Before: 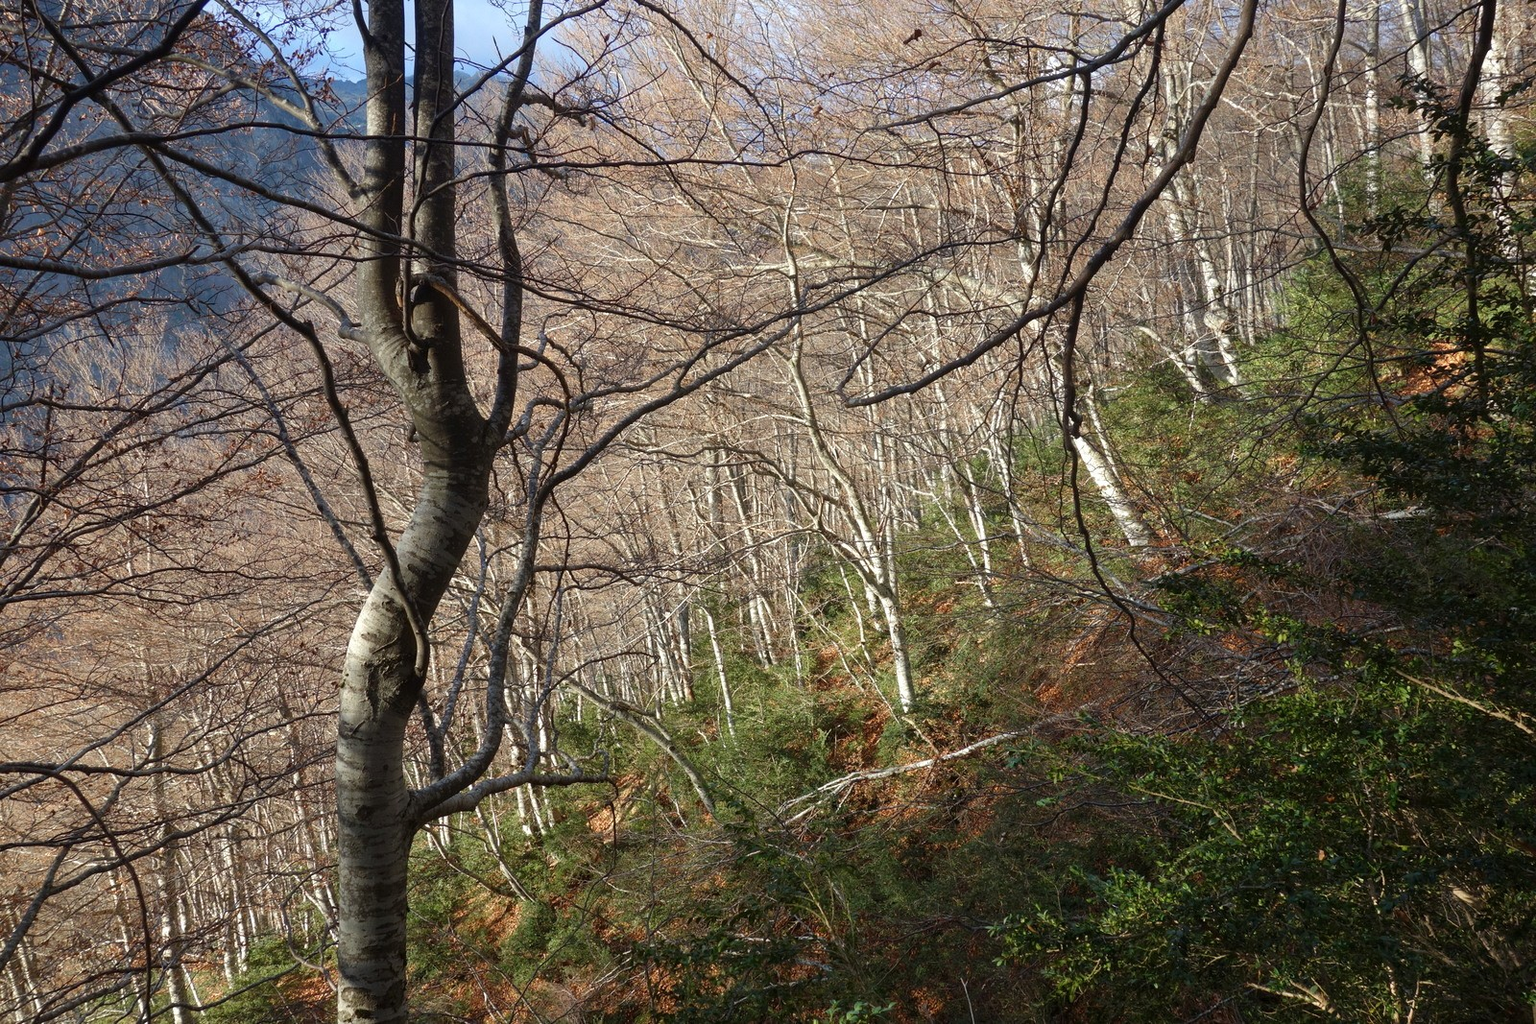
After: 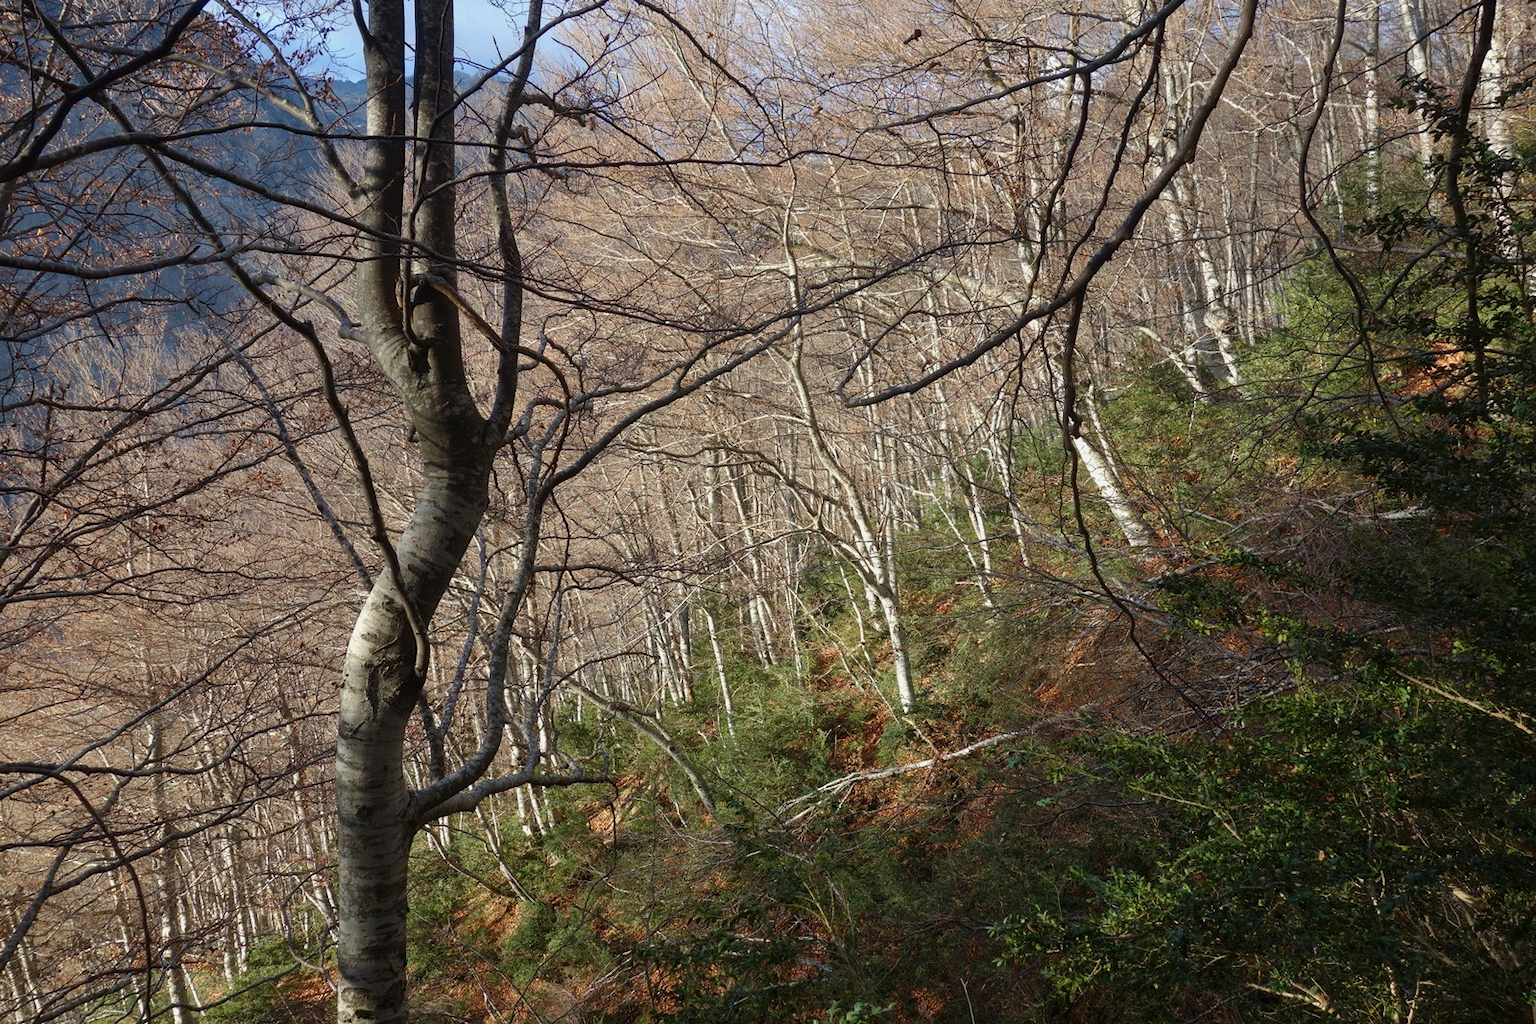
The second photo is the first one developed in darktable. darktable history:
exposure: exposure -0.152 EV, compensate highlight preservation false
